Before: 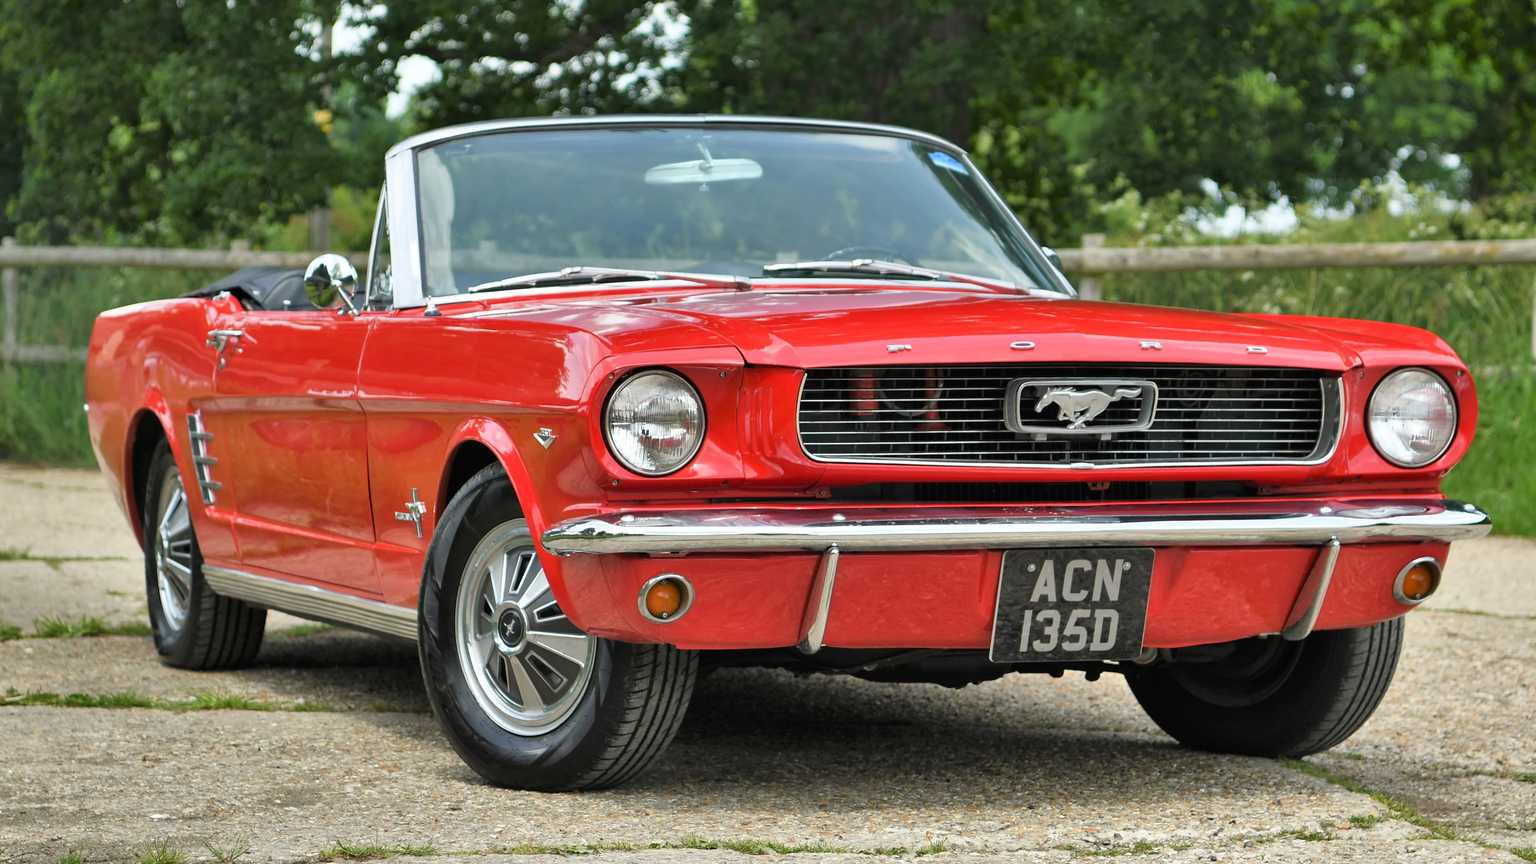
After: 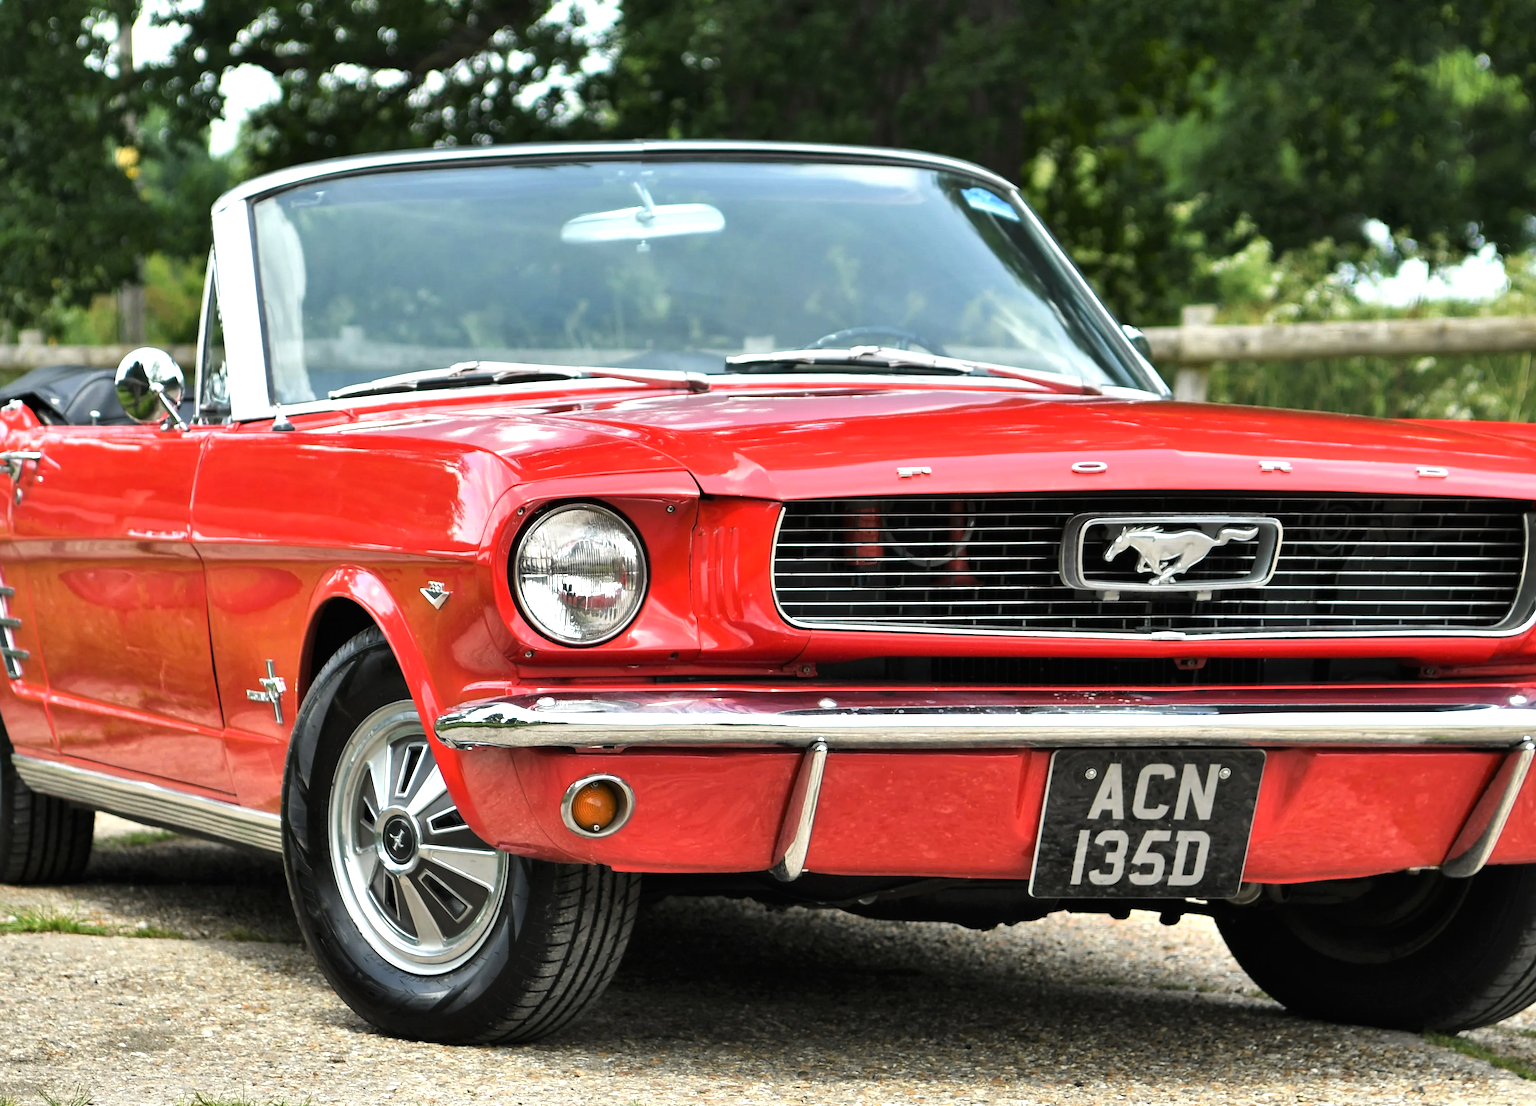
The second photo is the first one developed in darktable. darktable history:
rotate and perspective: rotation 0.062°, lens shift (vertical) 0.115, lens shift (horizontal) -0.133, crop left 0.047, crop right 0.94, crop top 0.061, crop bottom 0.94
crop: left 9.88%, right 12.664%
tone equalizer: -8 EV -0.75 EV, -7 EV -0.7 EV, -6 EV -0.6 EV, -5 EV -0.4 EV, -3 EV 0.4 EV, -2 EV 0.6 EV, -1 EV 0.7 EV, +0 EV 0.75 EV, edges refinement/feathering 500, mask exposure compensation -1.57 EV, preserve details no
